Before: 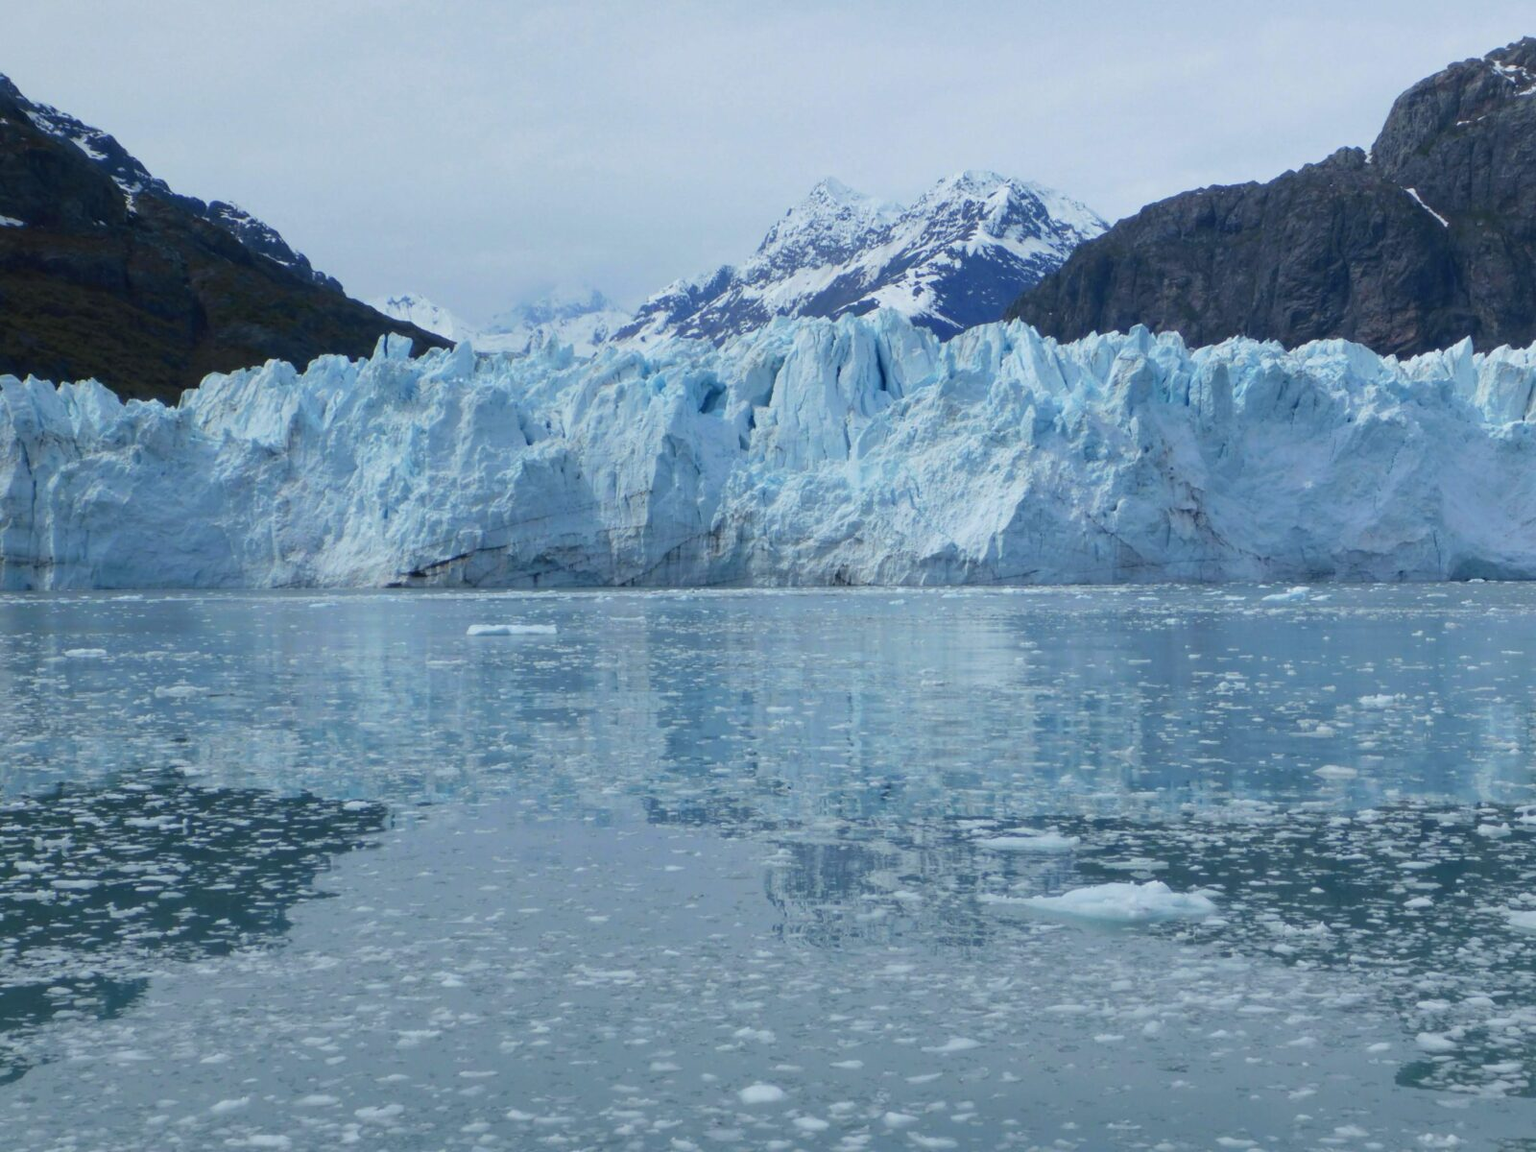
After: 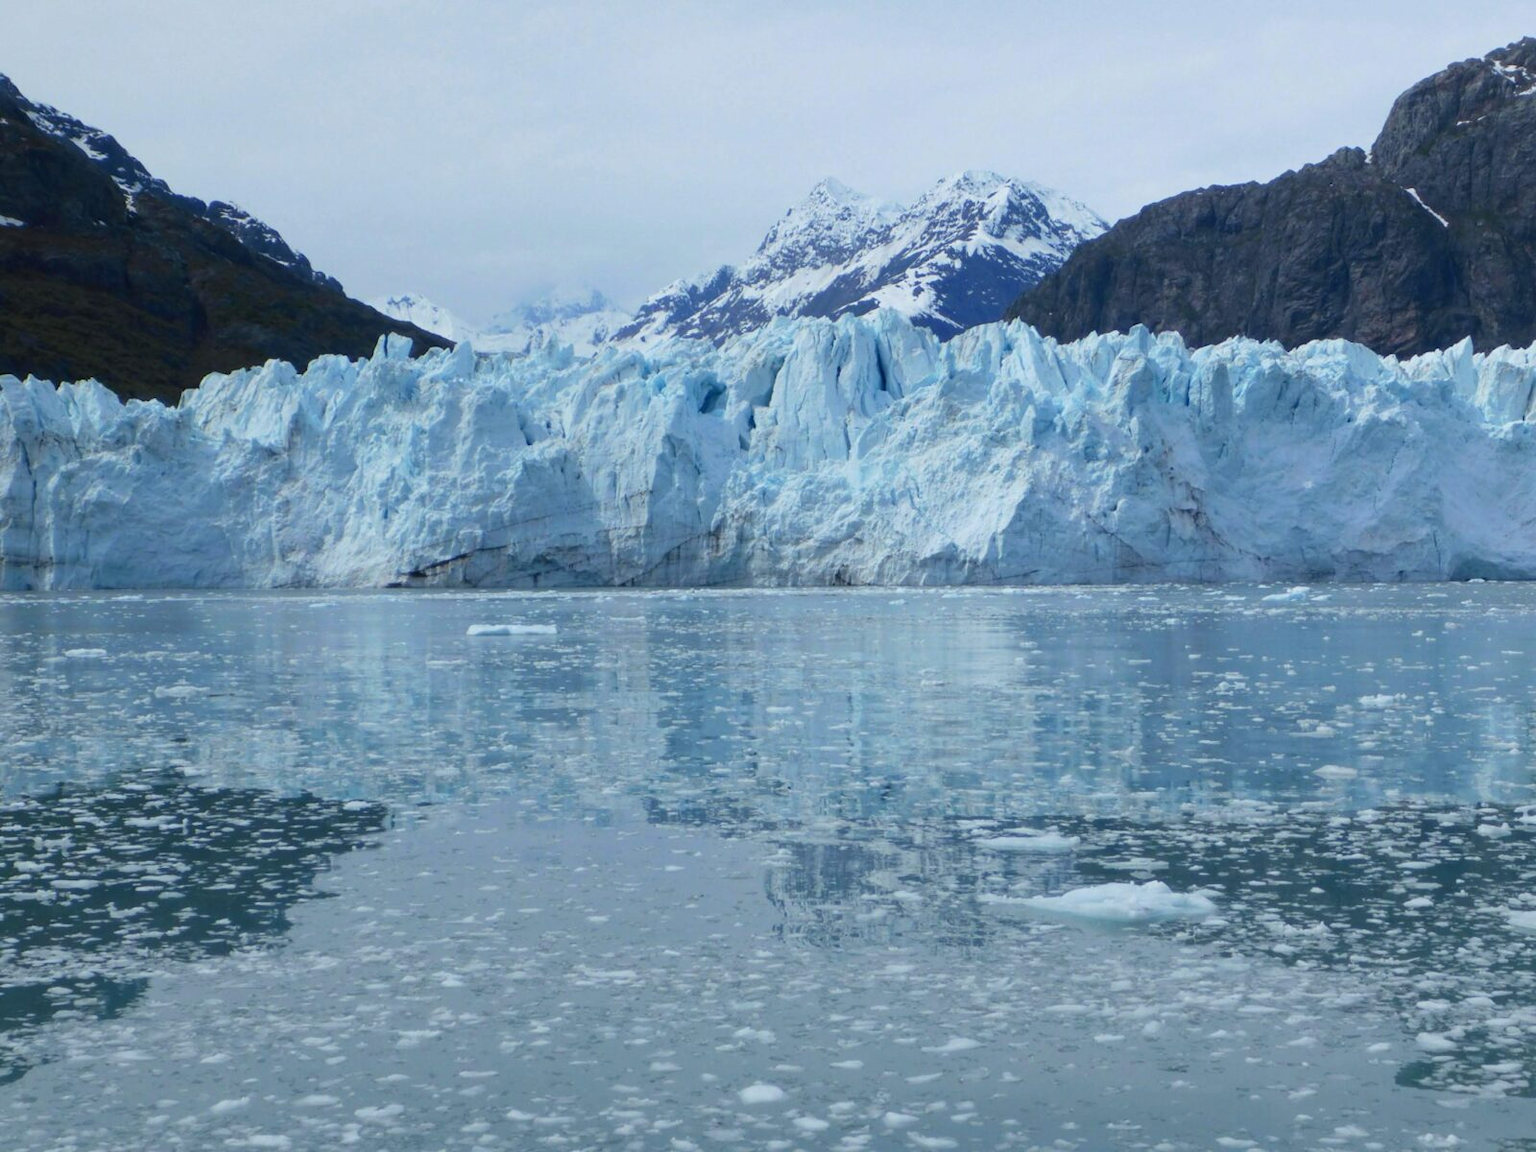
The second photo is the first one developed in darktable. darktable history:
contrast brightness saturation: contrast 0.103, brightness 0.011, saturation 0.019
